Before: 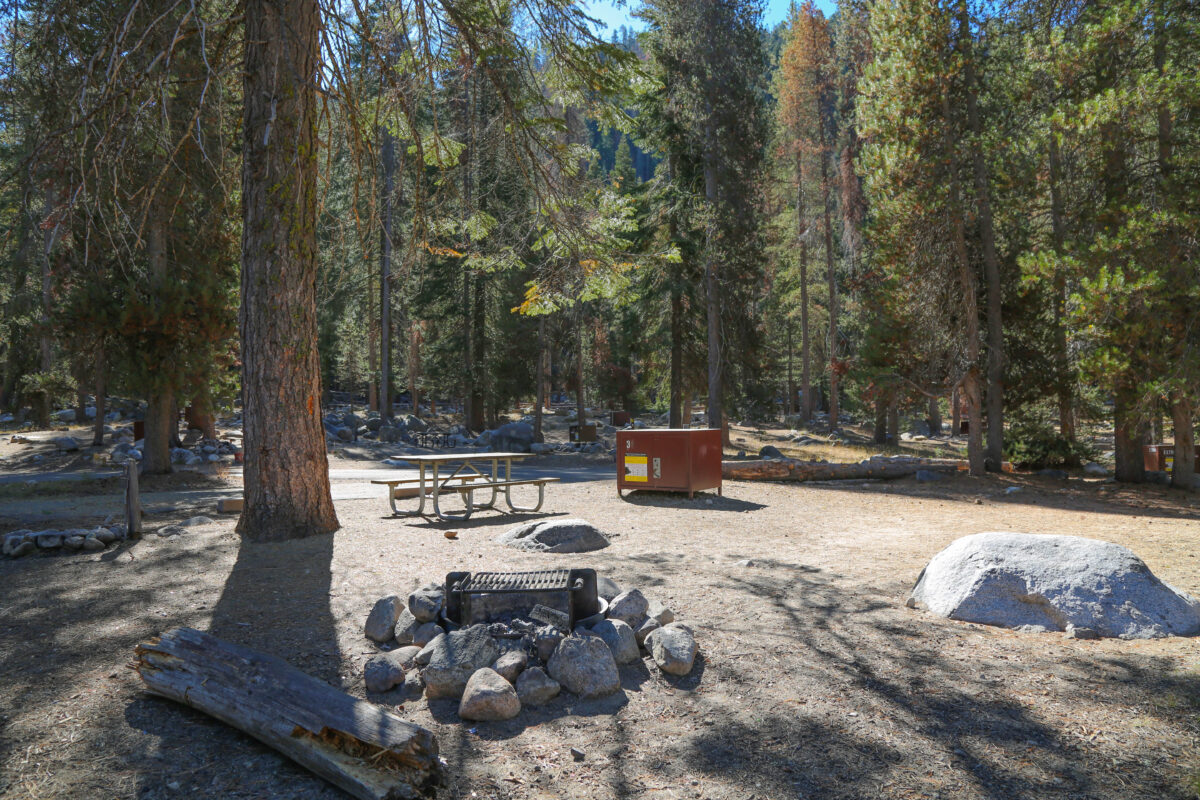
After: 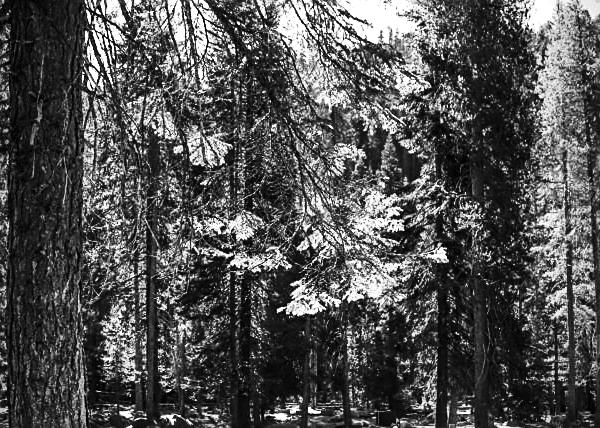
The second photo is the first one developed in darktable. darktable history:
sharpen: on, module defaults
contrast brightness saturation: contrast 0.02, brightness -1, saturation -1
vignetting: fall-off start 79.88%
exposure: black level correction 0, exposure 1.2 EV, compensate highlight preservation false
color calibration: x 0.37, y 0.382, temperature 4313.32 K
shadows and highlights: white point adjustment 1, soften with gaussian
crop: left 19.556%, right 30.401%, bottom 46.458%
base curve: curves: ch0 [(0, 0) (0.557, 0.834) (1, 1)]
